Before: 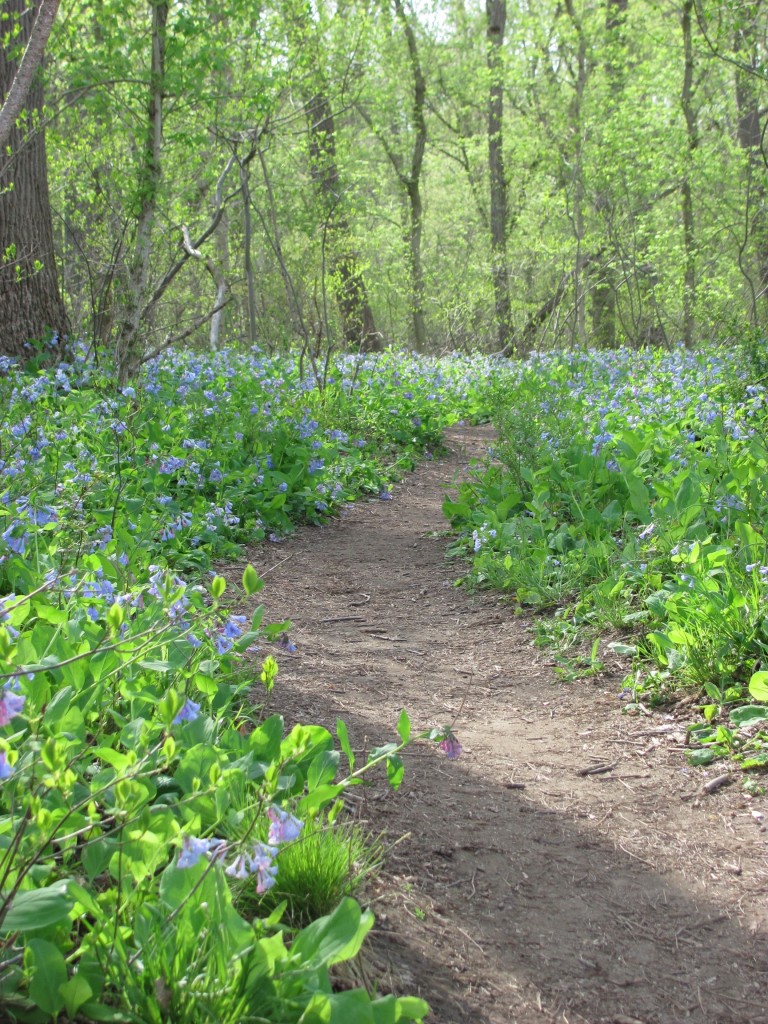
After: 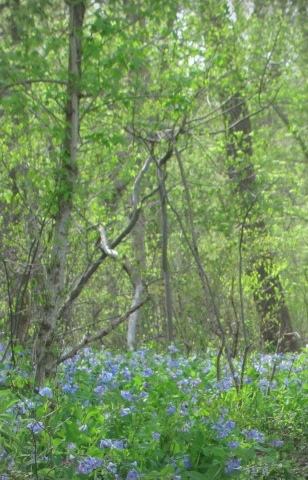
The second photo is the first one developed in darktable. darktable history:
crop and rotate: left 10.894%, top 0.056%, right 48.989%, bottom 52.98%
shadows and highlights: on, module defaults
vignetting: dithering 16-bit output
